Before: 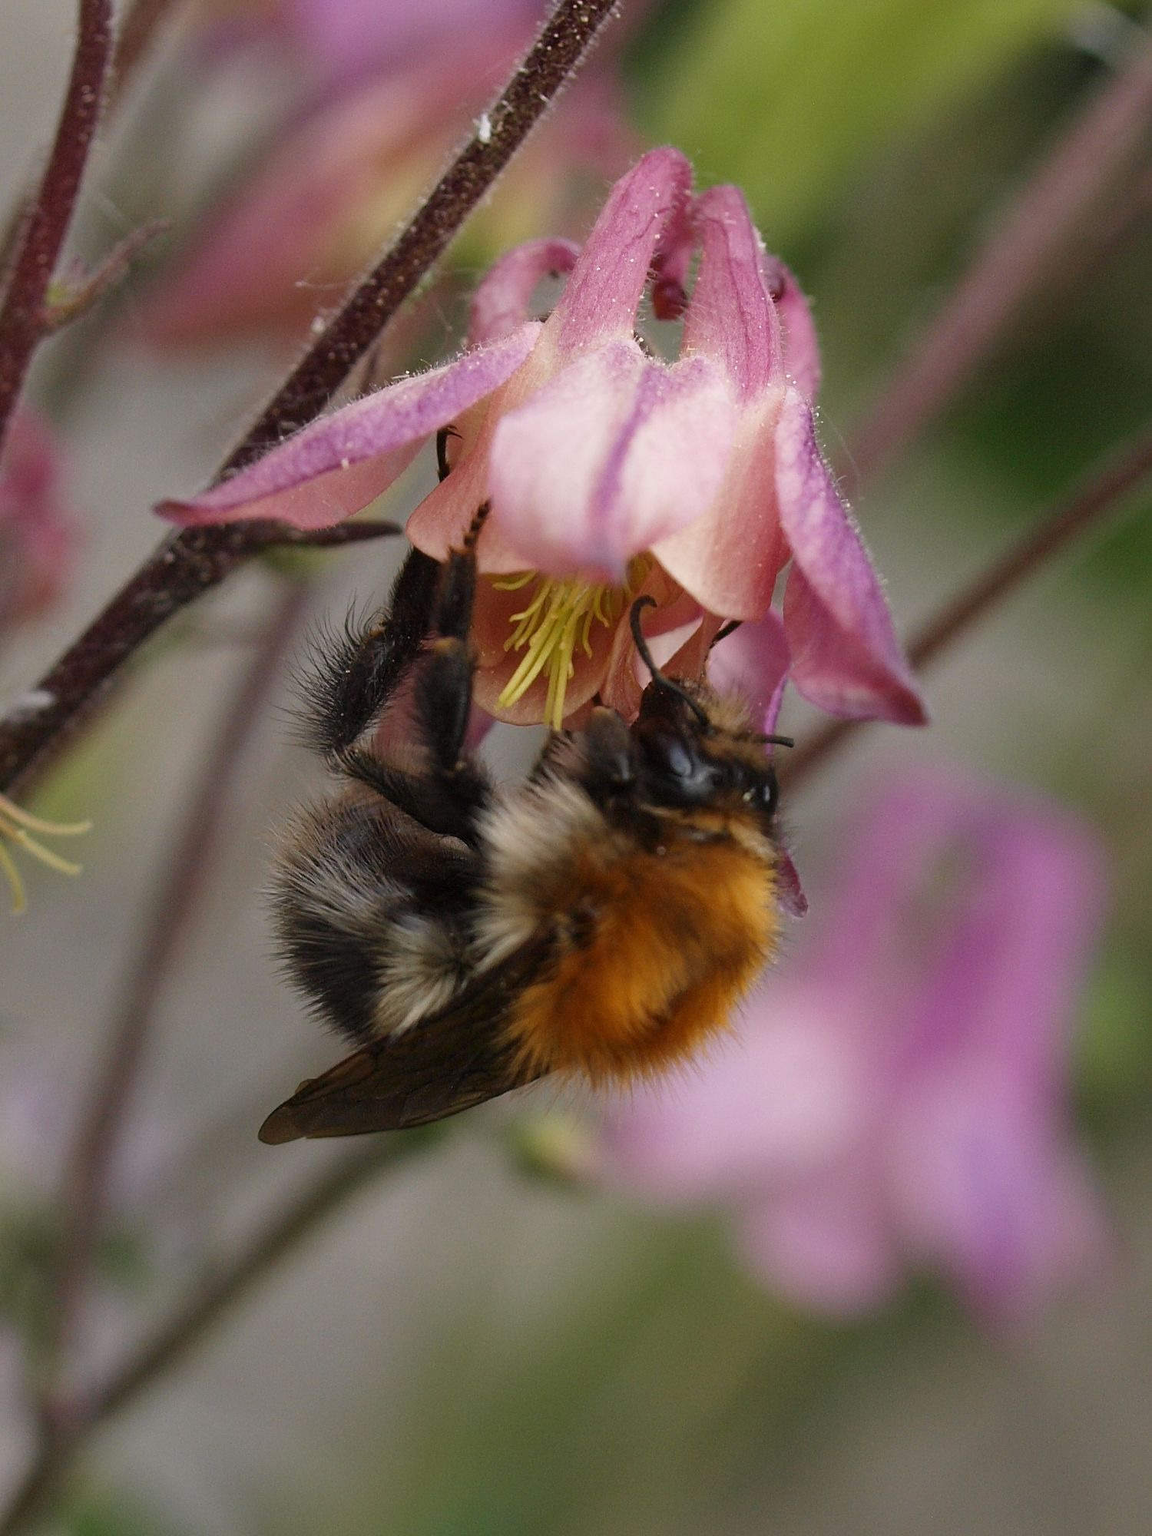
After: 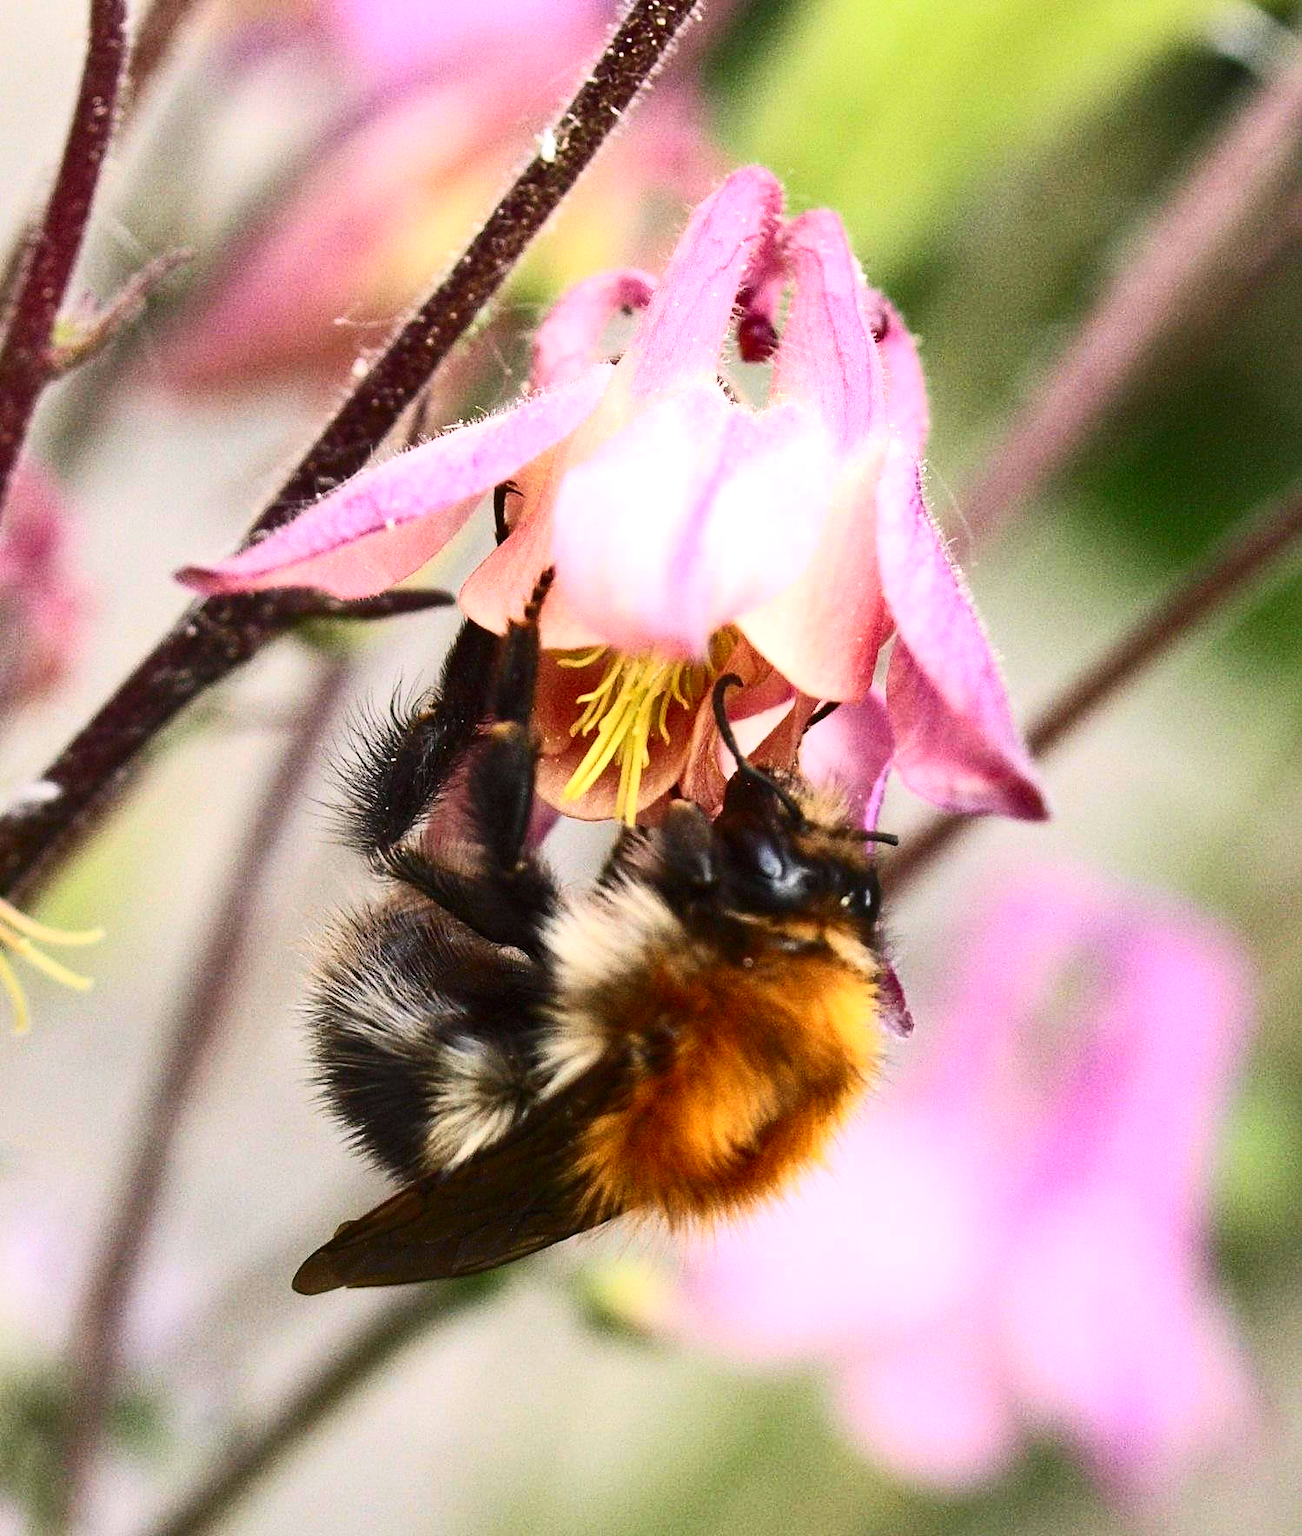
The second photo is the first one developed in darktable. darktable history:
exposure: exposure 0.997 EV, compensate highlight preservation false
crop and rotate: top 0%, bottom 11.588%
contrast brightness saturation: contrast 0.408, brightness 0.103, saturation 0.213
